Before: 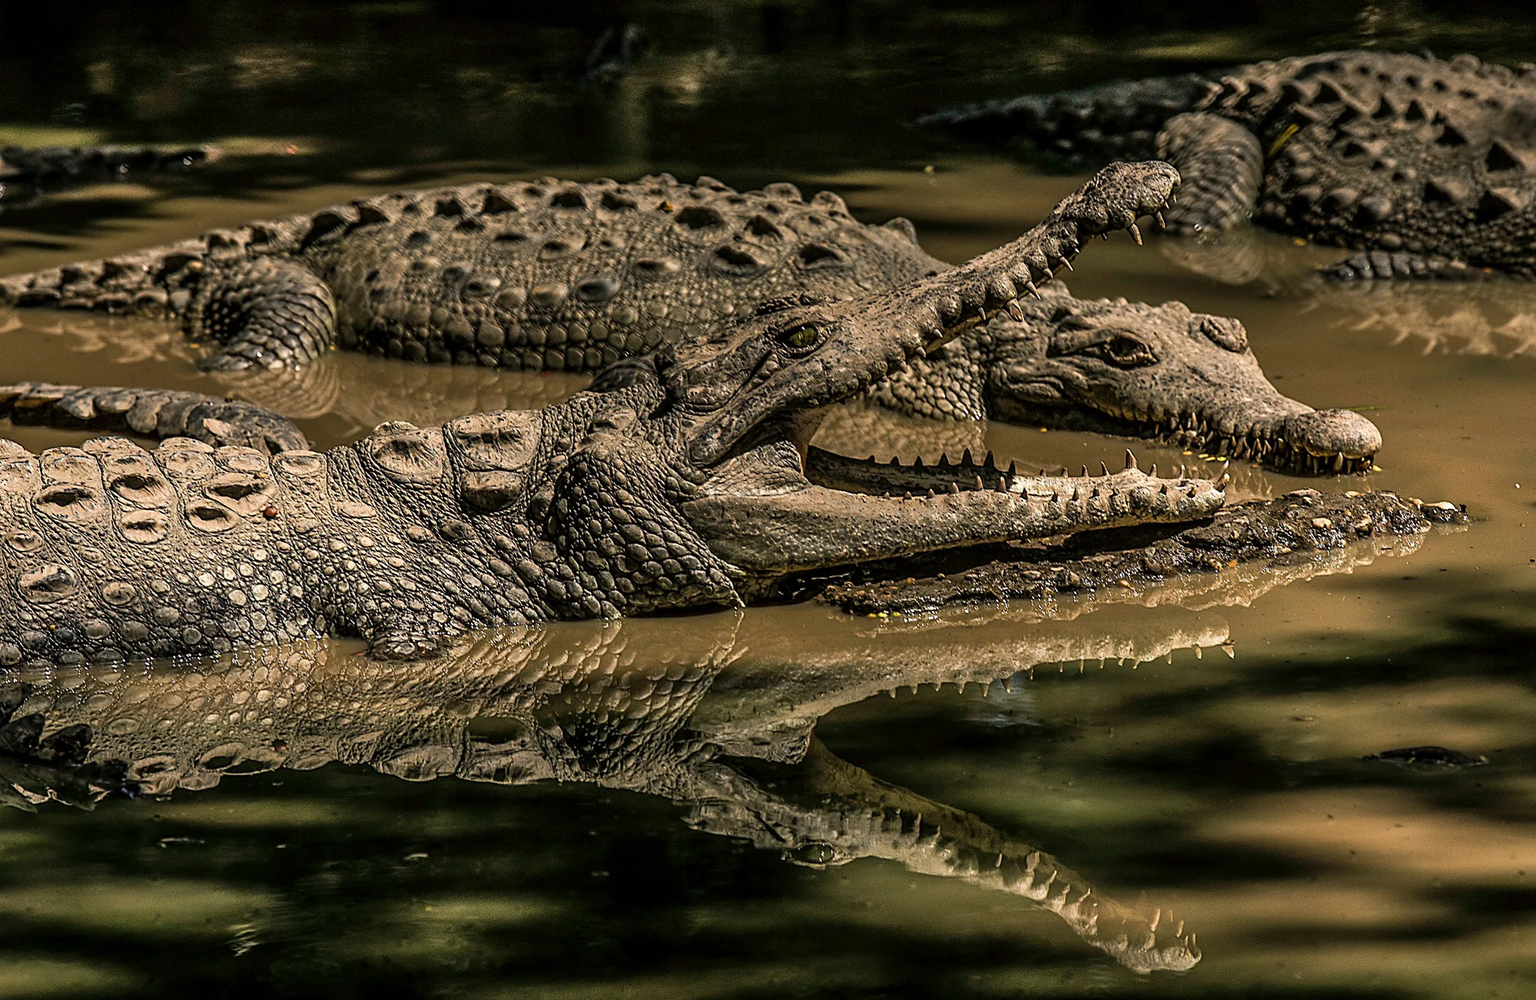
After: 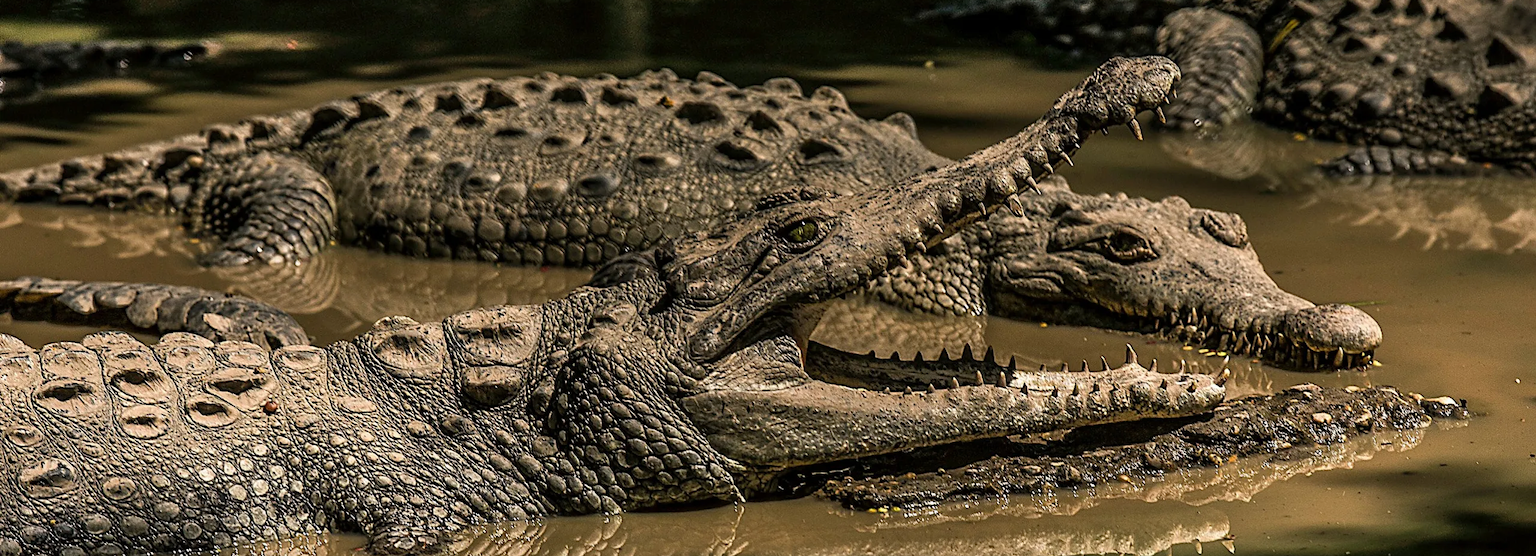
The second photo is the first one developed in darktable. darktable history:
crop and rotate: top 10.572%, bottom 33.77%
